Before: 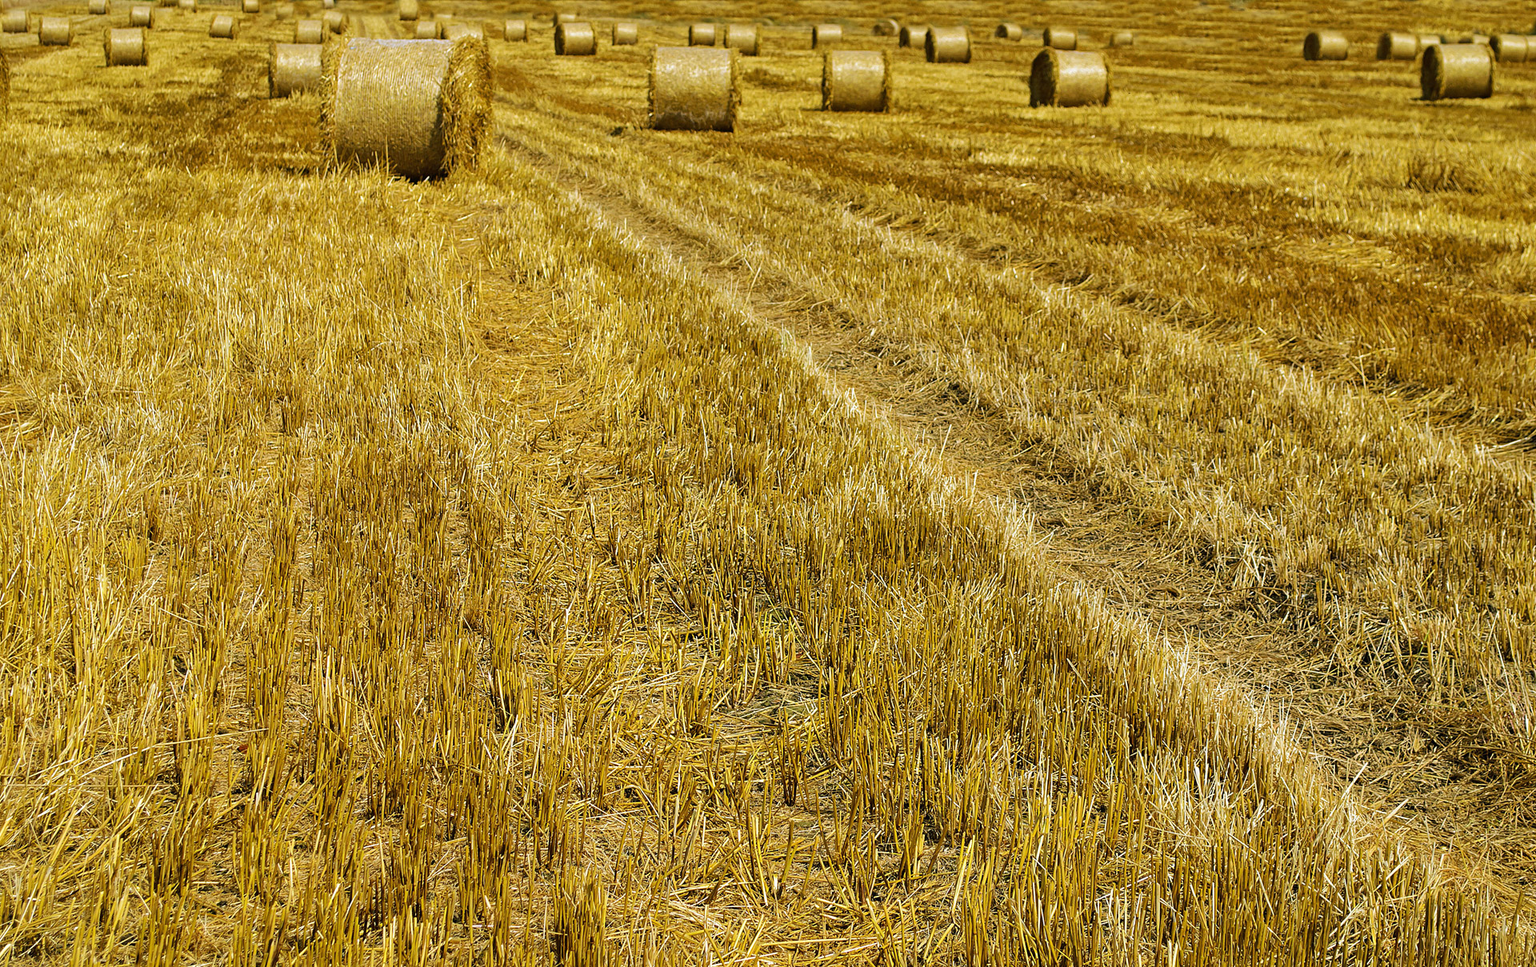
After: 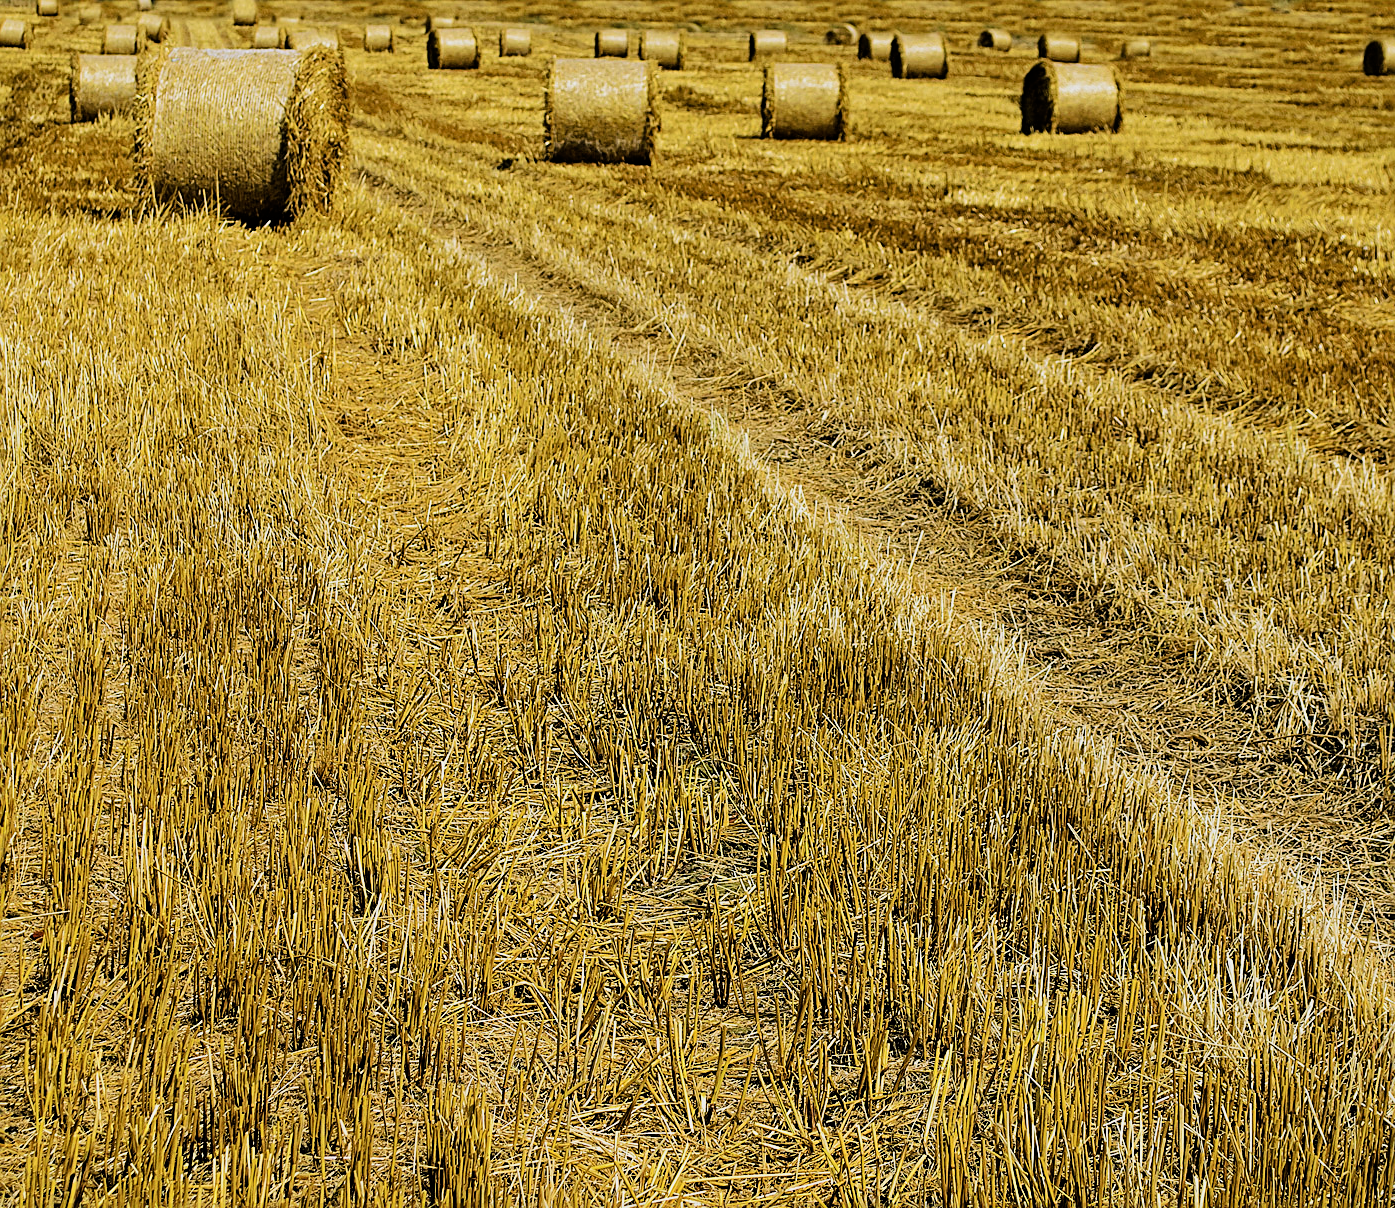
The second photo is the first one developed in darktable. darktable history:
filmic rgb: black relative exposure -5.06 EV, white relative exposure 3.95 EV, hardness 2.9, contrast 1.404, highlights saturation mix -29.8%
sharpen: on, module defaults
crop: left 13.876%, top 0%, right 13.443%
